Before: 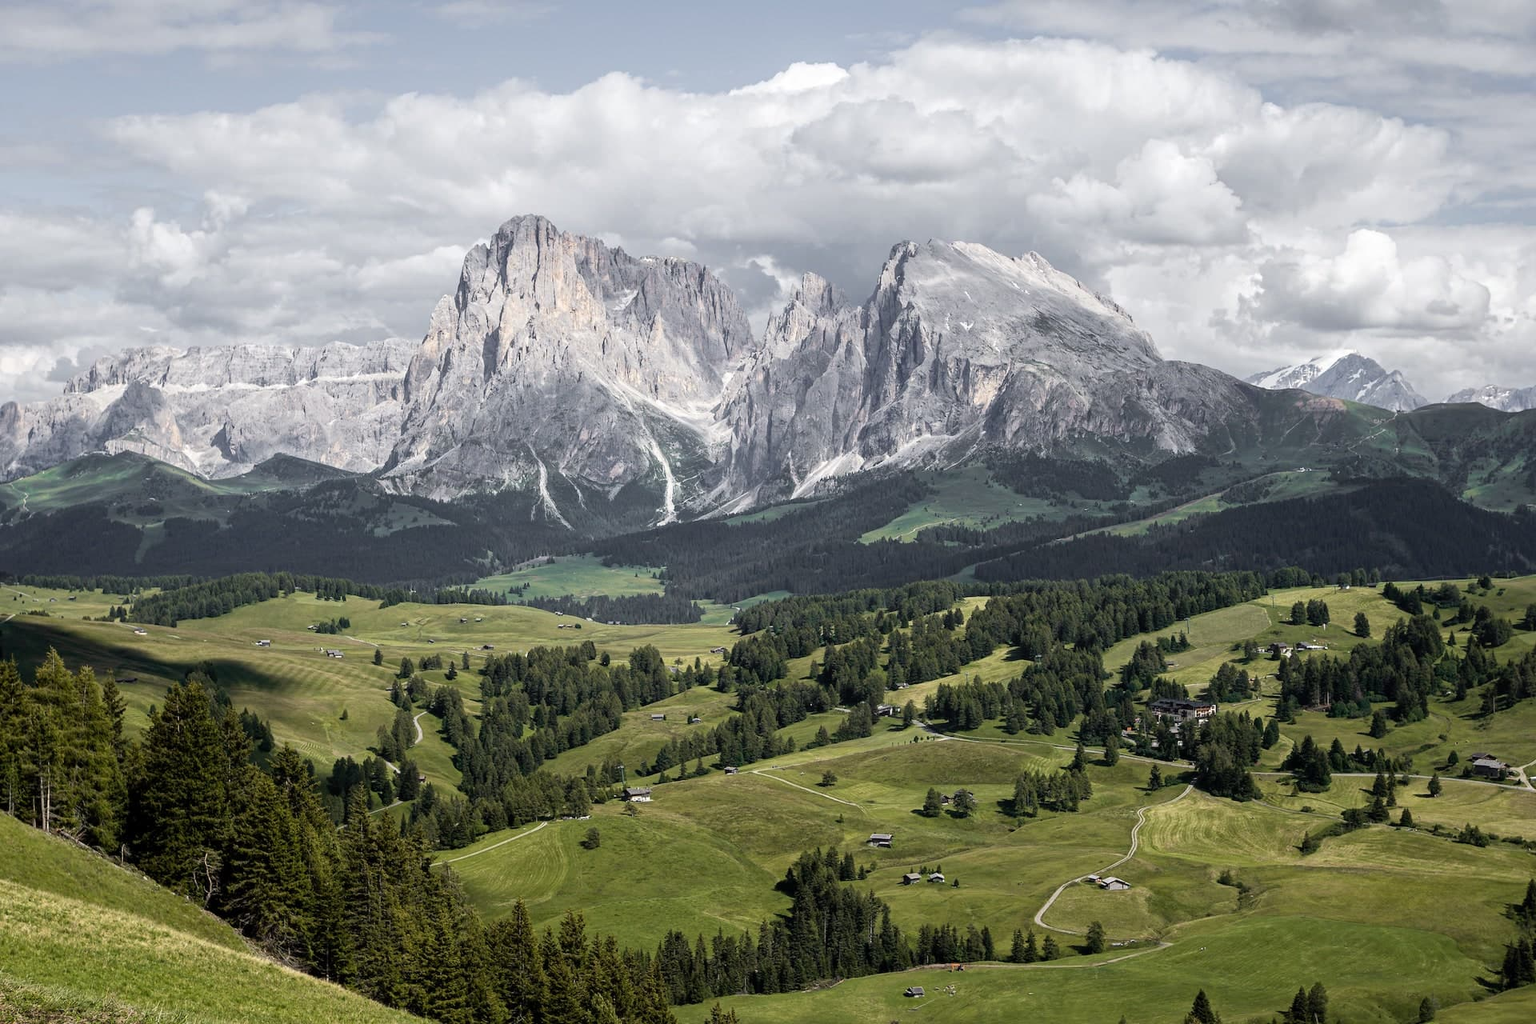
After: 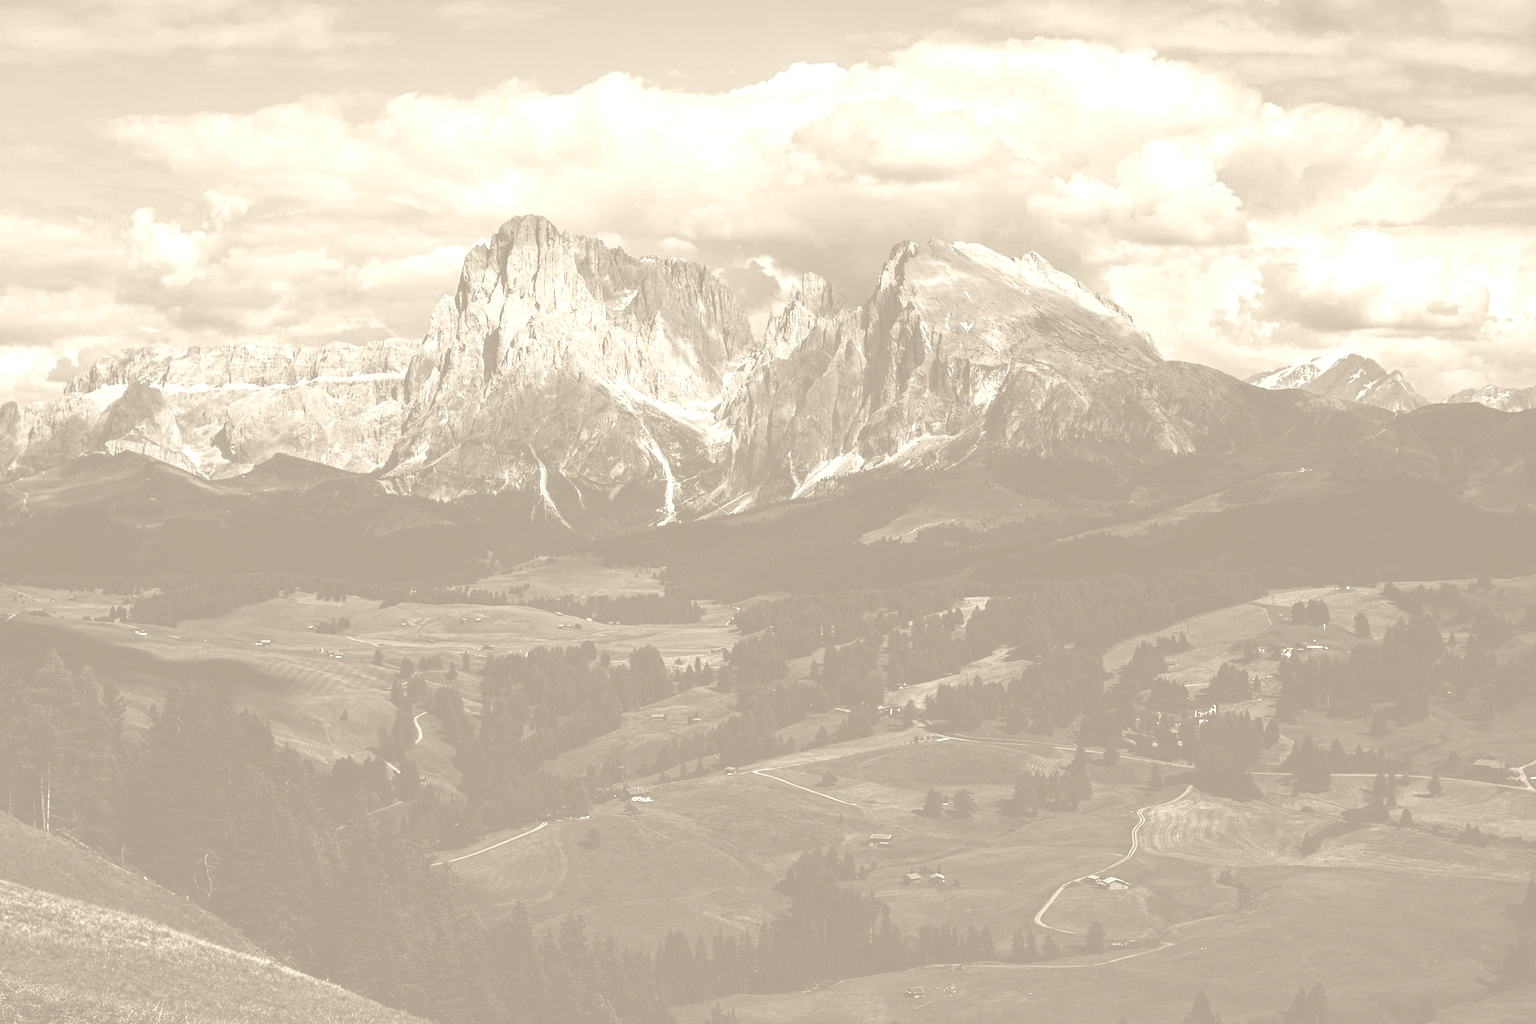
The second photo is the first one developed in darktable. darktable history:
white balance: red 0.954, blue 1.079
colorize: hue 36°, saturation 71%, lightness 80.79%
contrast brightness saturation: contrast 0.02, brightness -1, saturation -1
